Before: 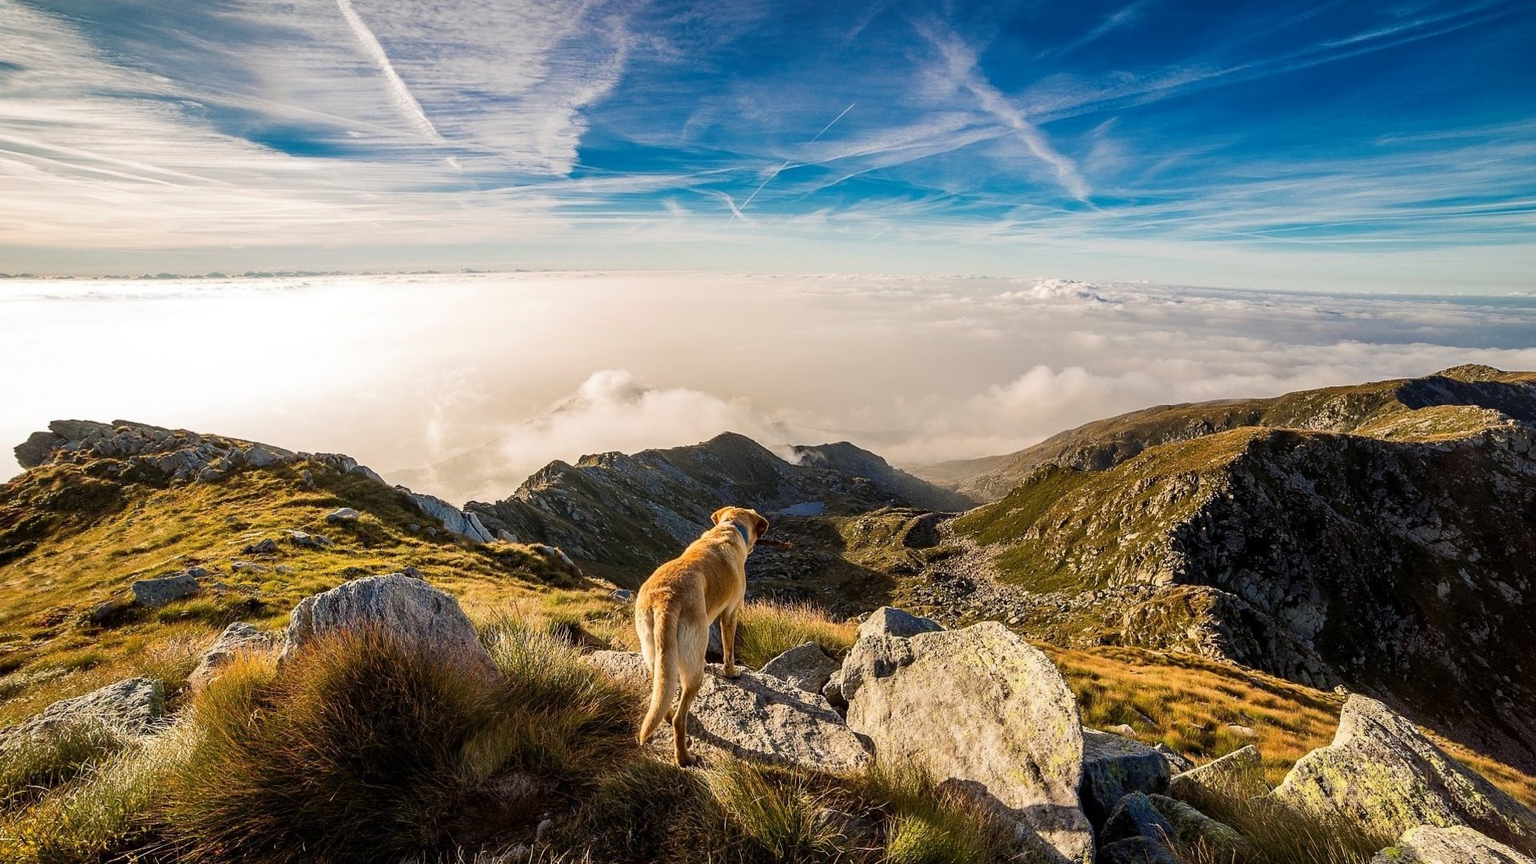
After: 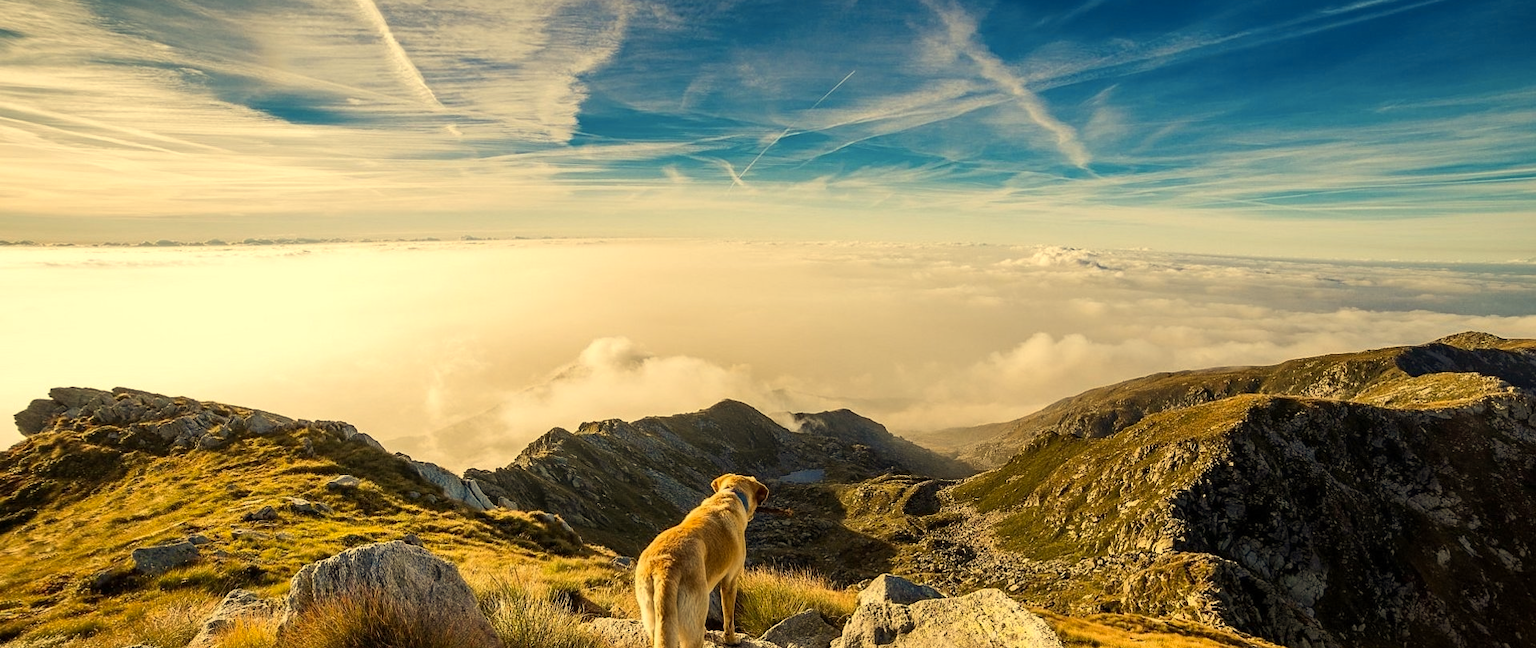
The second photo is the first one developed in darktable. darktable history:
color contrast: green-magenta contrast 0.8, blue-yellow contrast 1.1, unbound 0
white balance: red 1.08, blue 0.791
crop: top 3.857%, bottom 21.132%
